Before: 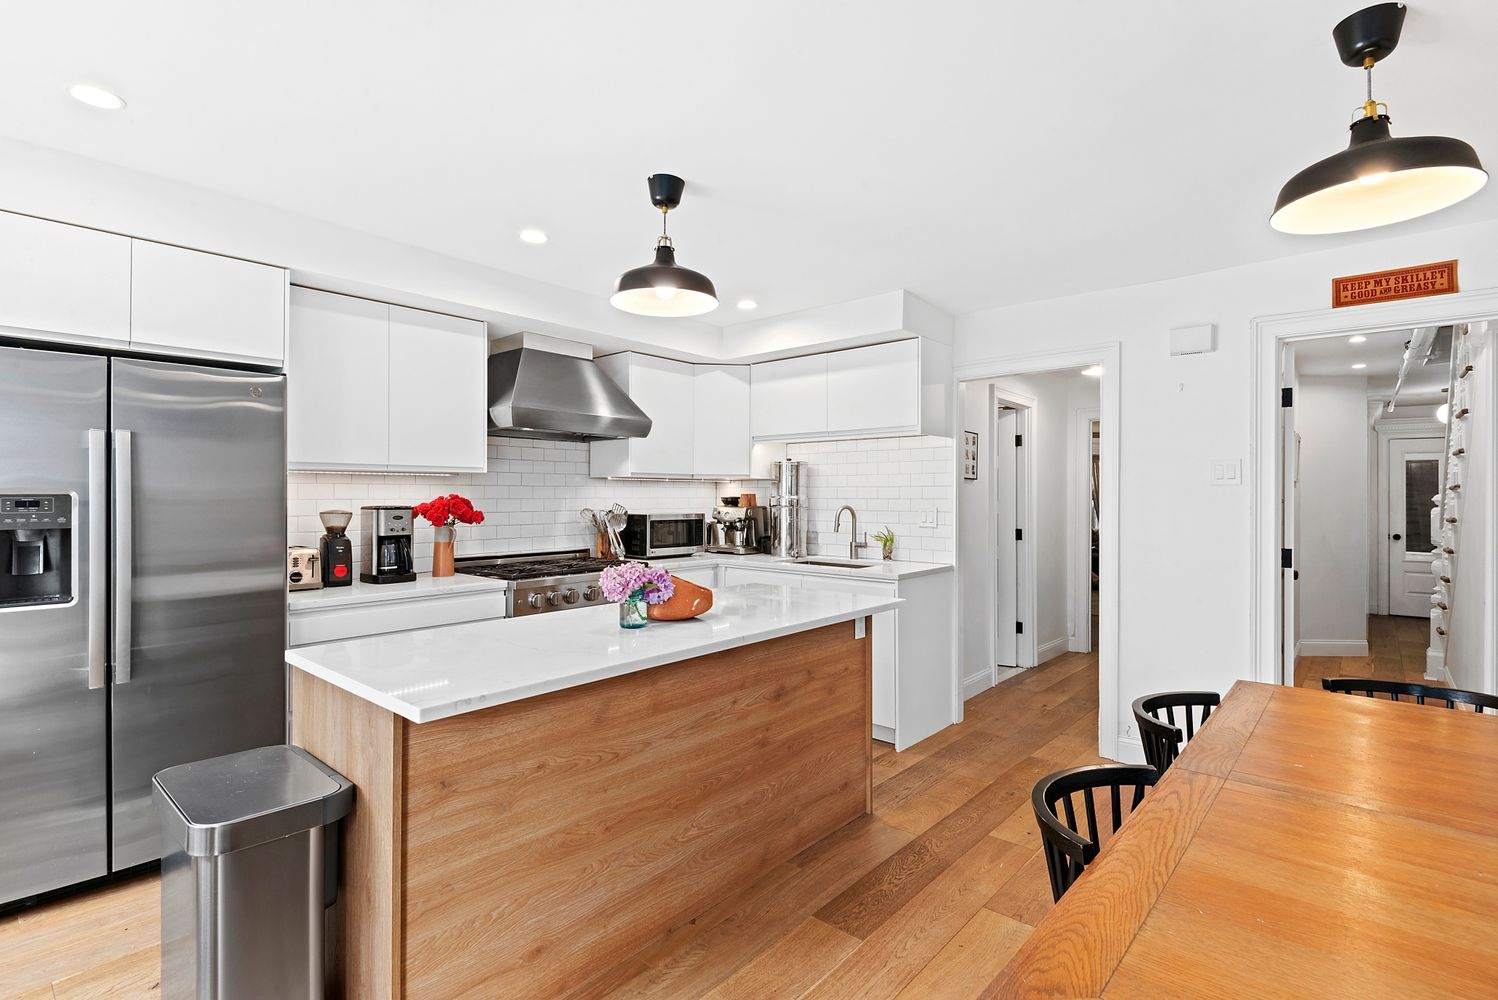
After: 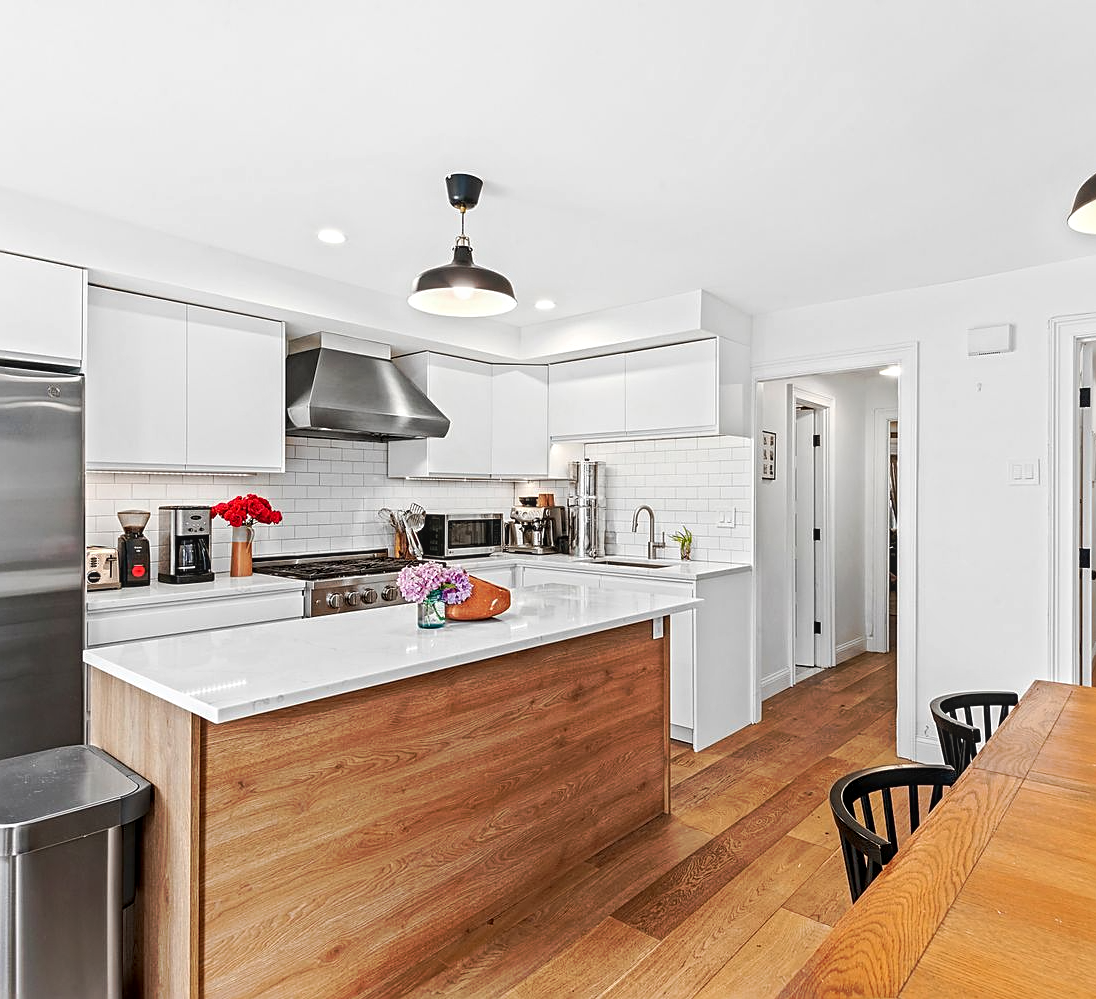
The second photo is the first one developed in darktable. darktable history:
crop: left 13.497%, right 13.274%
tone curve: curves: ch0 [(0, 0) (0.003, 0.003) (0.011, 0.011) (0.025, 0.024) (0.044, 0.043) (0.069, 0.068) (0.1, 0.098) (0.136, 0.133) (0.177, 0.173) (0.224, 0.22) (0.277, 0.271) (0.335, 0.328) (0.399, 0.39) (0.468, 0.458) (0.543, 0.563) (0.623, 0.64) (0.709, 0.722) (0.801, 0.809) (0.898, 0.902) (1, 1)], preserve colors none
sharpen: on, module defaults
contrast brightness saturation: contrast 0.072
local contrast: on, module defaults
